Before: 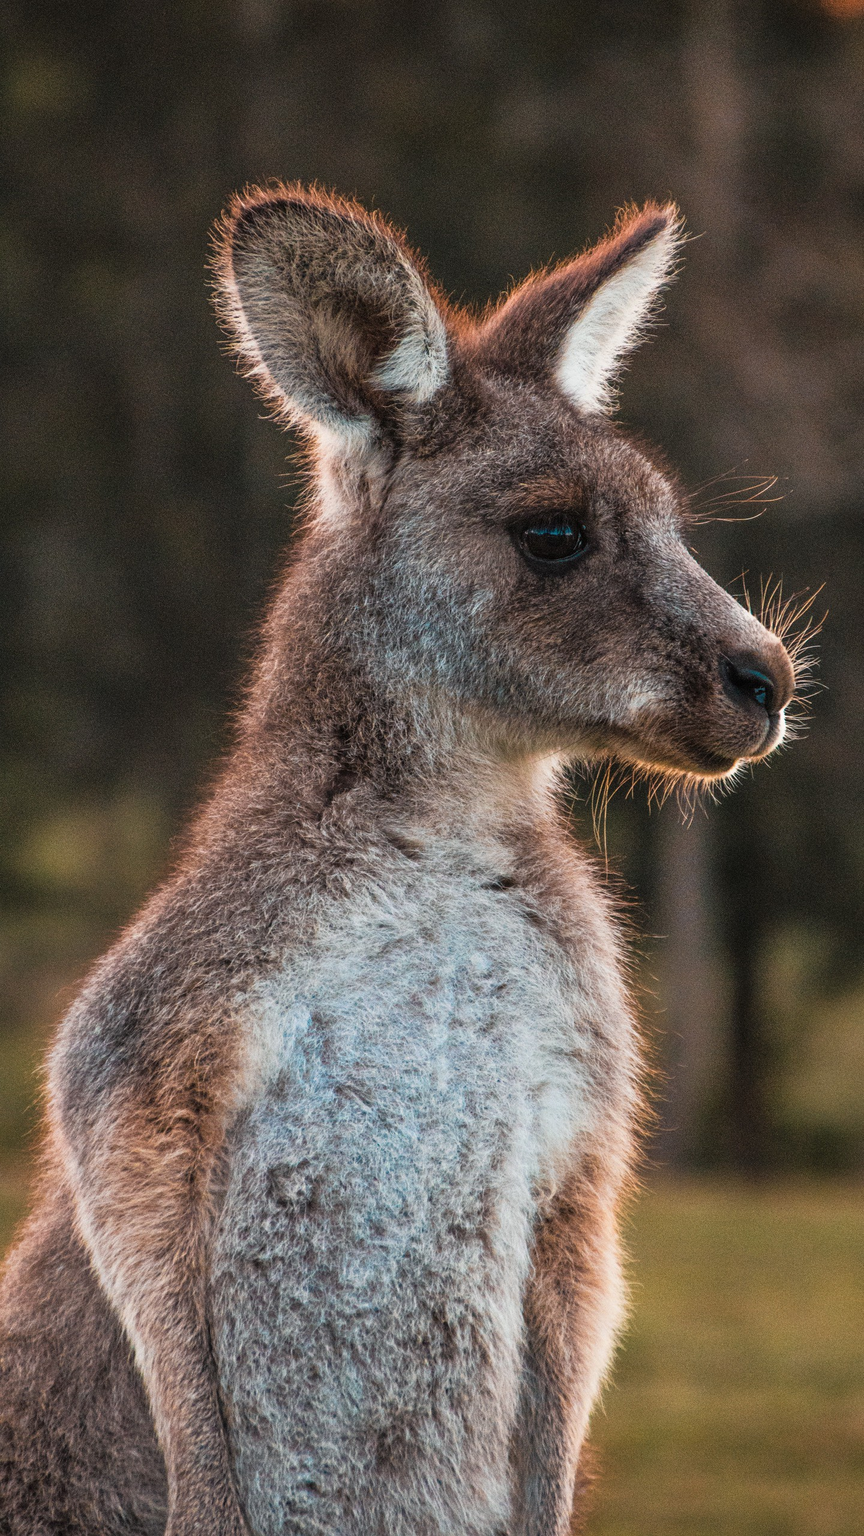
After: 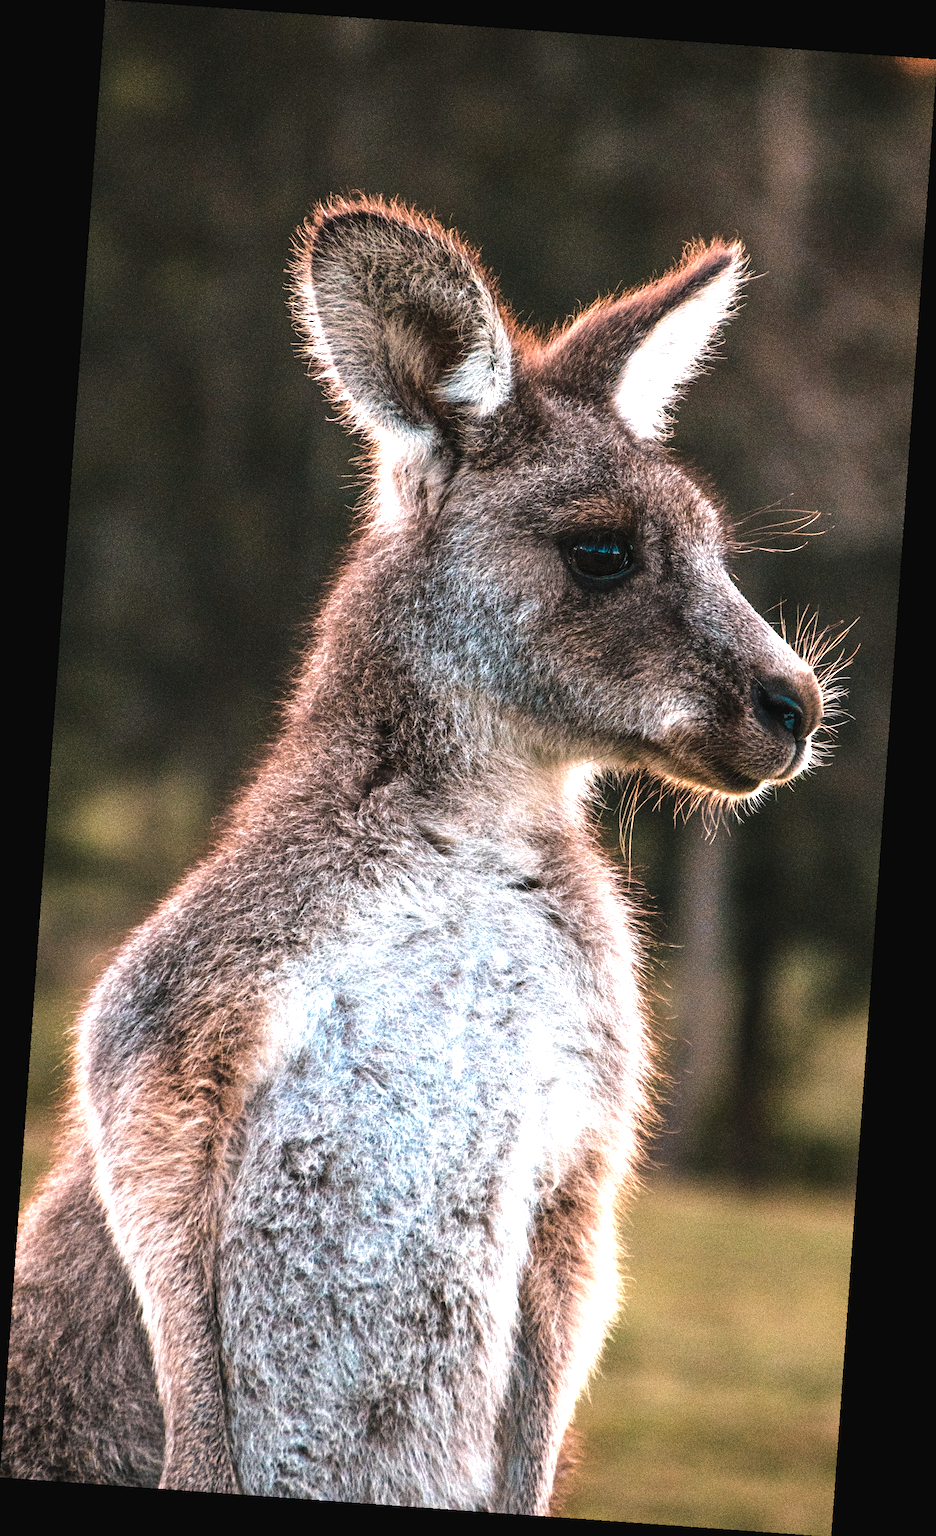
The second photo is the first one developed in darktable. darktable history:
exposure: black level correction 0.001, exposure 0.5 EV, compensate exposure bias true, compensate highlight preservation false
color balance rgb: shadows lift › chroma 2%, shadows lift › hue 135.47°, highlights gain › chroma 2%, highlights gain › hue 291.01°, global offset › luminance 0.5%, perceptual saturation grading › global saturation -10.8%, perceptual saturation grading › highlights -26.83%, perceptual saturation grading › shadows 21.25%, perceptual brilliance grading › highlights 17.77%, perceptual brilliance grading › mid-tones 31.71%, perceptual brilliance grading › shadows -31.01%, global vibrance 24.91%
rotate and perspective: rotation 4.1°, automatic cropping off
